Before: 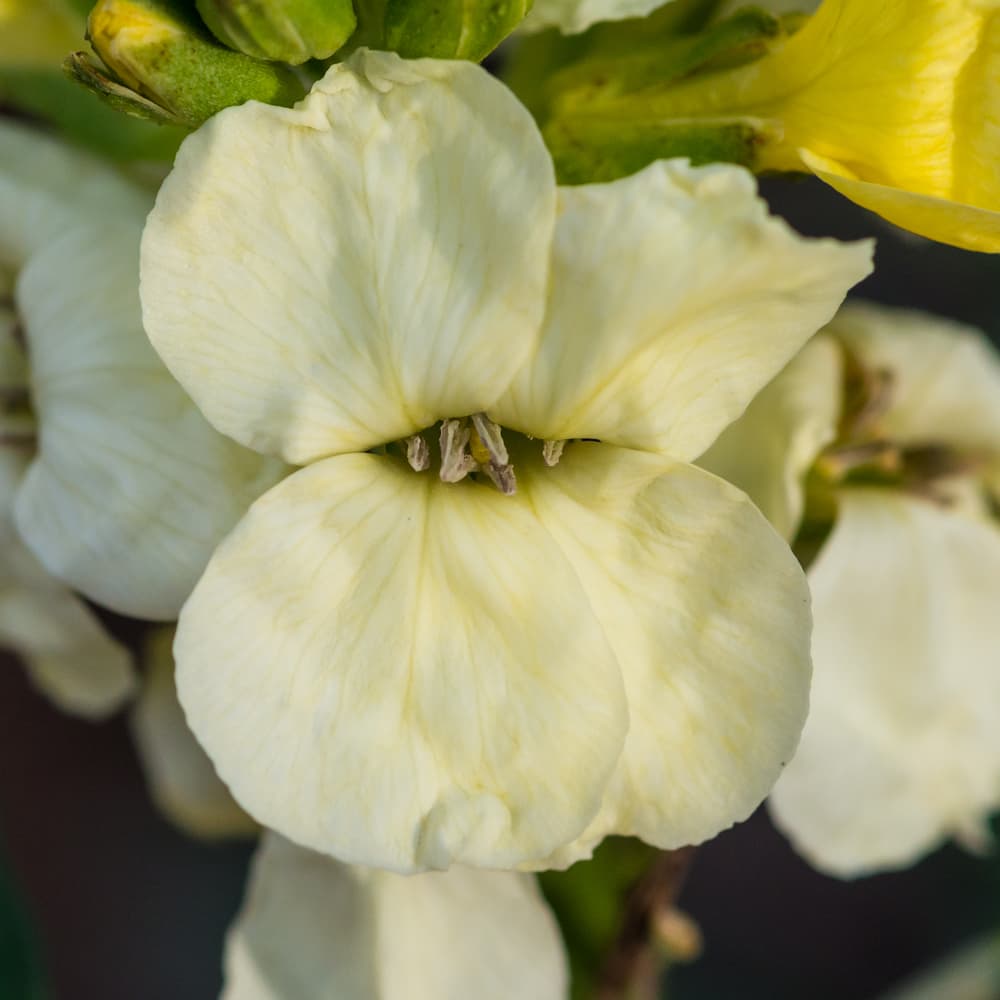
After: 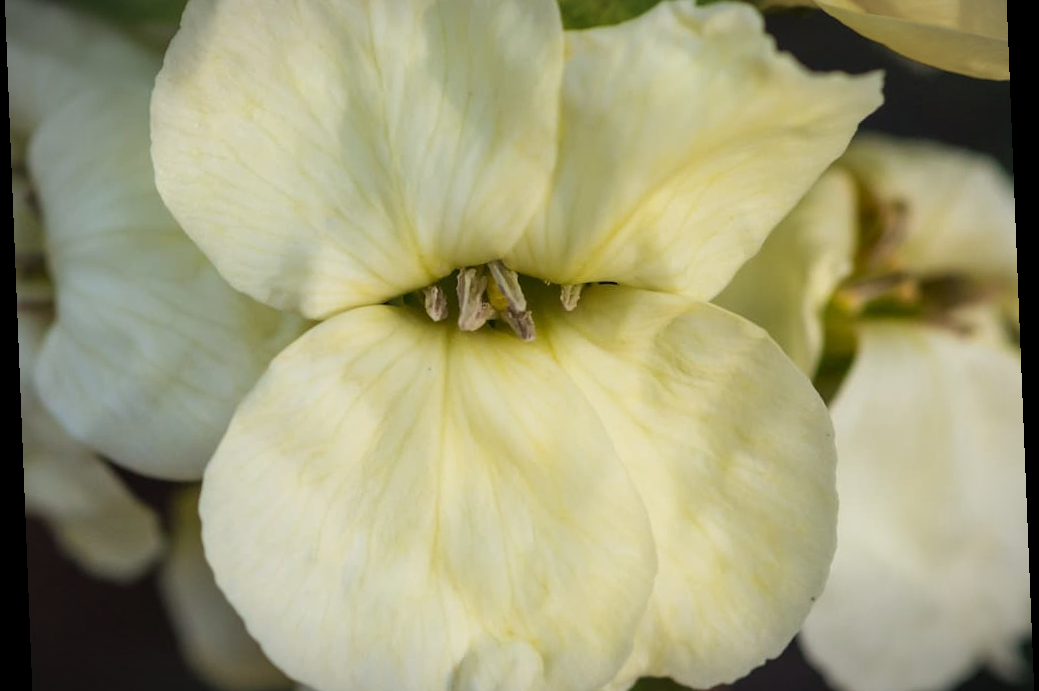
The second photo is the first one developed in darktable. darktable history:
rotate and perspective: rotation -2.29°, automatic cropping off
crop: top 16.727%, bottom 16.727%
vignetting: fall-off start 87%, automatic ratio true
